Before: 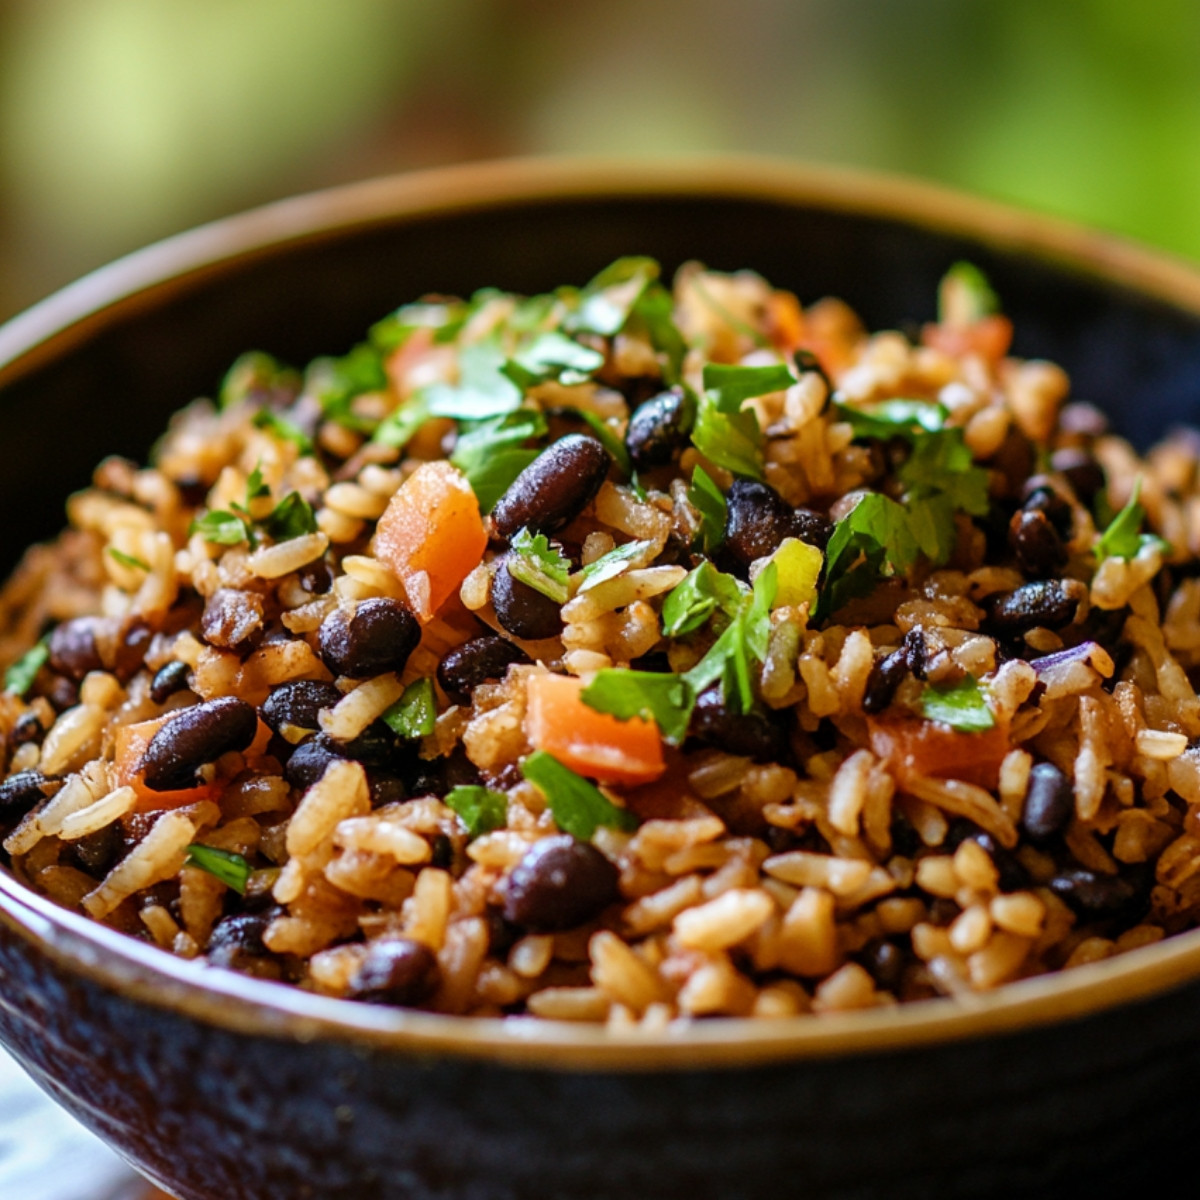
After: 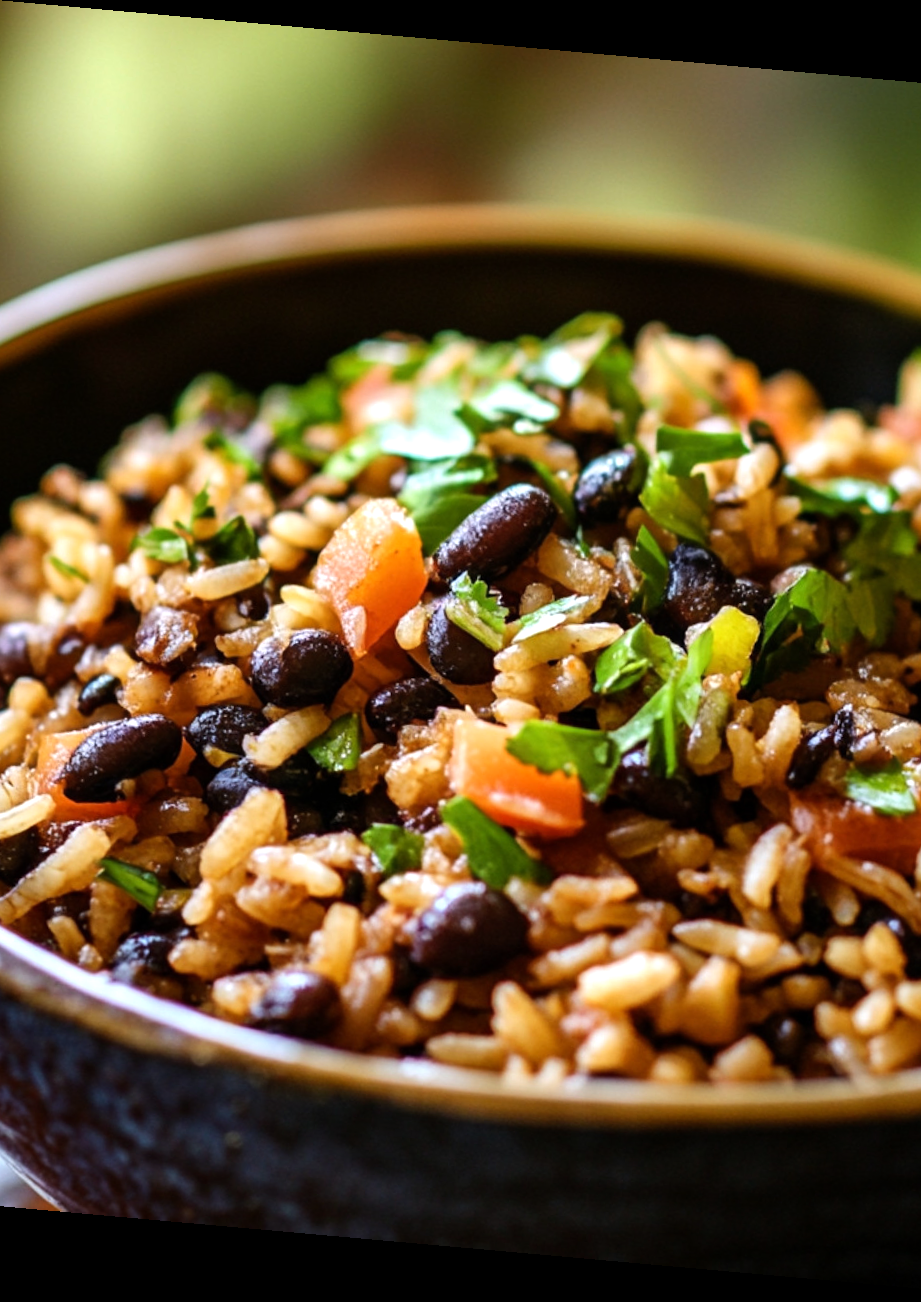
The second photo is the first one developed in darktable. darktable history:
tone equalizer: -8 EV -0.417 EV, -7 EV -0.389 EV, -6 EV -0.333 EV, -5 EV -0.222 EV, -3 EV 0.222 EV, -2 EV 0.333 EV, -1 EV 0.389 EV, +0 EV 0.417 EV, edges refinement/feathering 500, mask exposure compensation -1.57 EV, preserve details no
crop and rotate: left 9.061%, right 20.142%
rotate and perspective: rotation 5.12°, automatic cropping off
